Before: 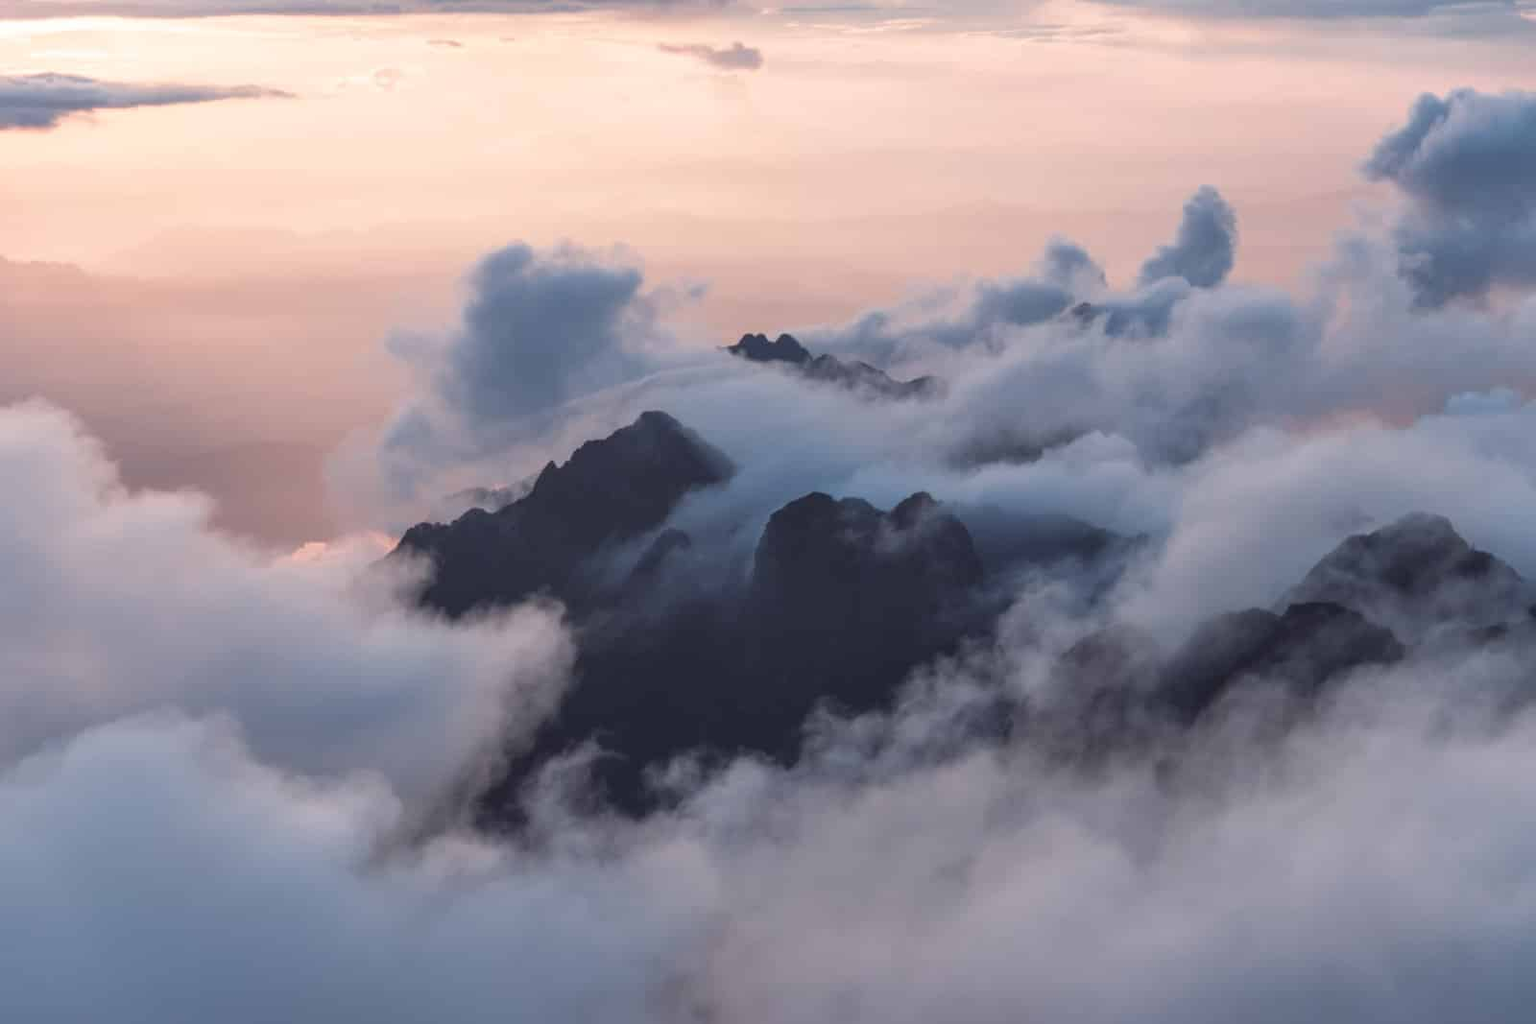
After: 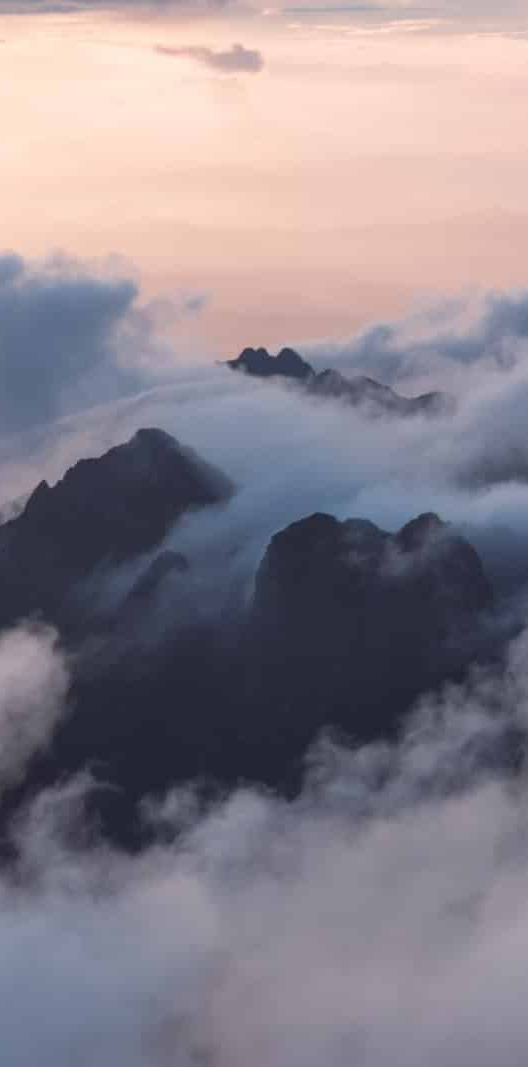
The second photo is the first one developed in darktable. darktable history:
crop: left 33.19%, right 33.78%
